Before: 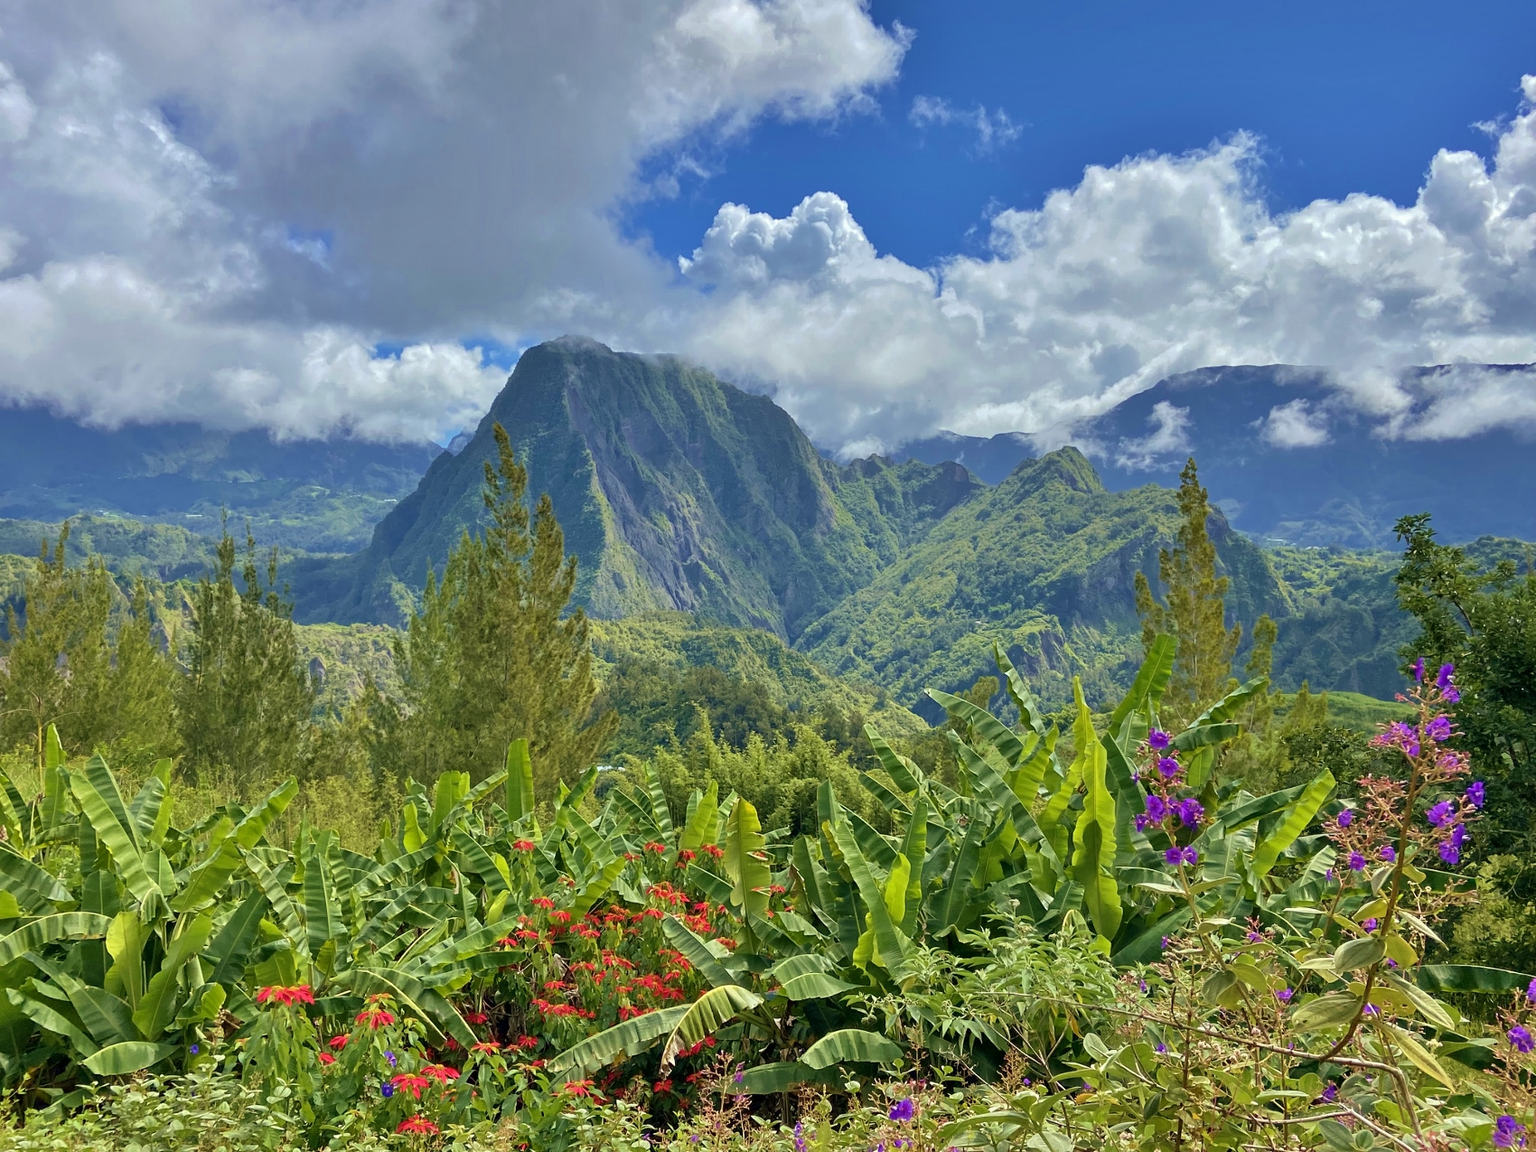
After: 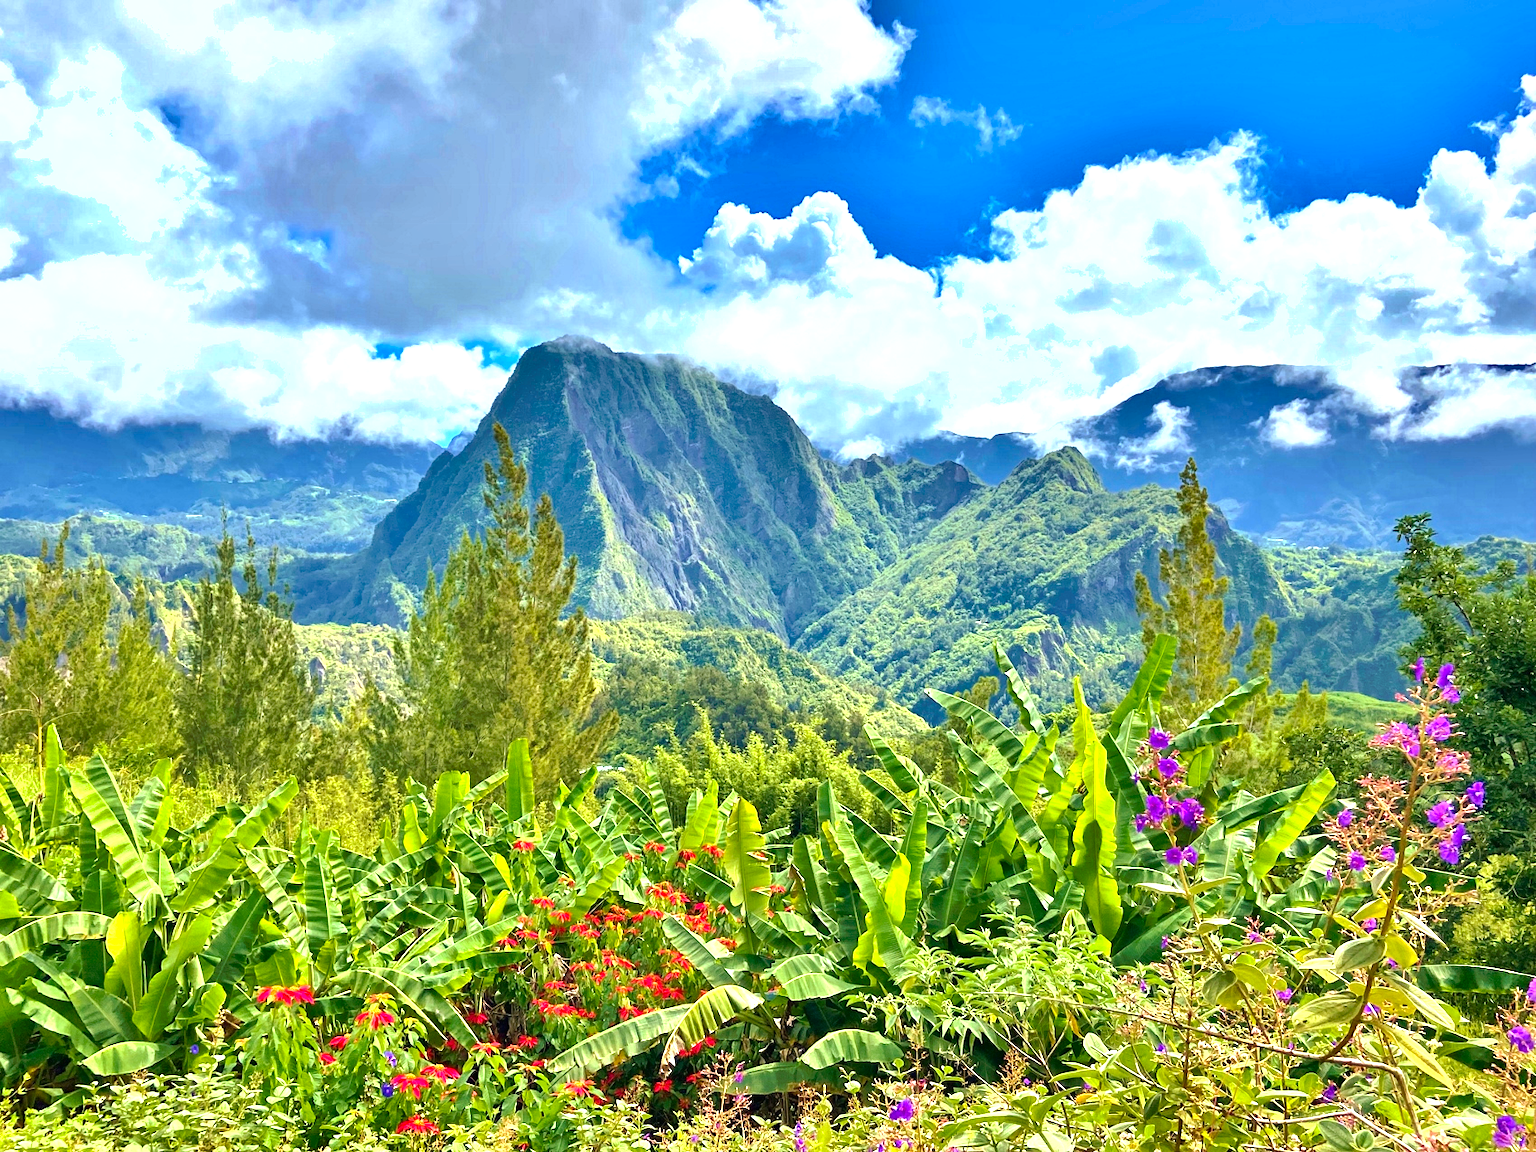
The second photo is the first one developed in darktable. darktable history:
shadows and highlights: soften with gaussian
tone curve: curves: ch0 [(0, 0) (0.003, 0.012) (0.011, 0.015) (0.025, 0.027) (0.044, 0.045) (0.069, 0.064) (0.1, 0.093) (0.136, 0.133) (0.177, 0.177) (0.224, 0.221) (0.277, 0.272) (0.335, 0.342) (0.399, 0.398) (0.468, 0.462) (0.543, 0.547) (0.623, 0.624) (0.709, 0.711) (0.801, 0.792) (0.898, 0.889) (1, 1)], preserve colors none
exposure: black level correction 0, exposure 1.3 EV, compensate highlight preservation false
